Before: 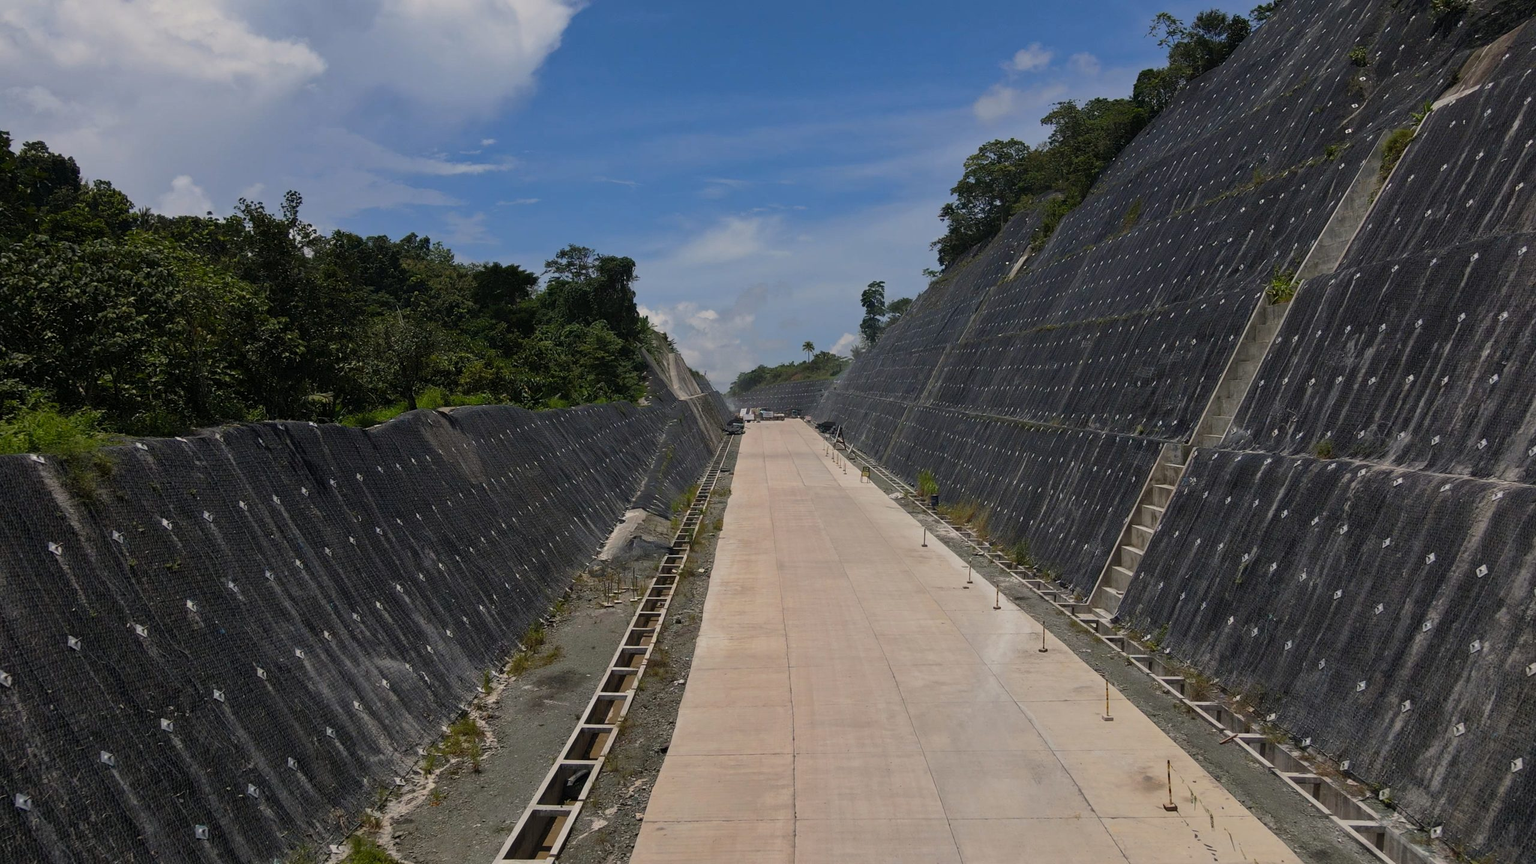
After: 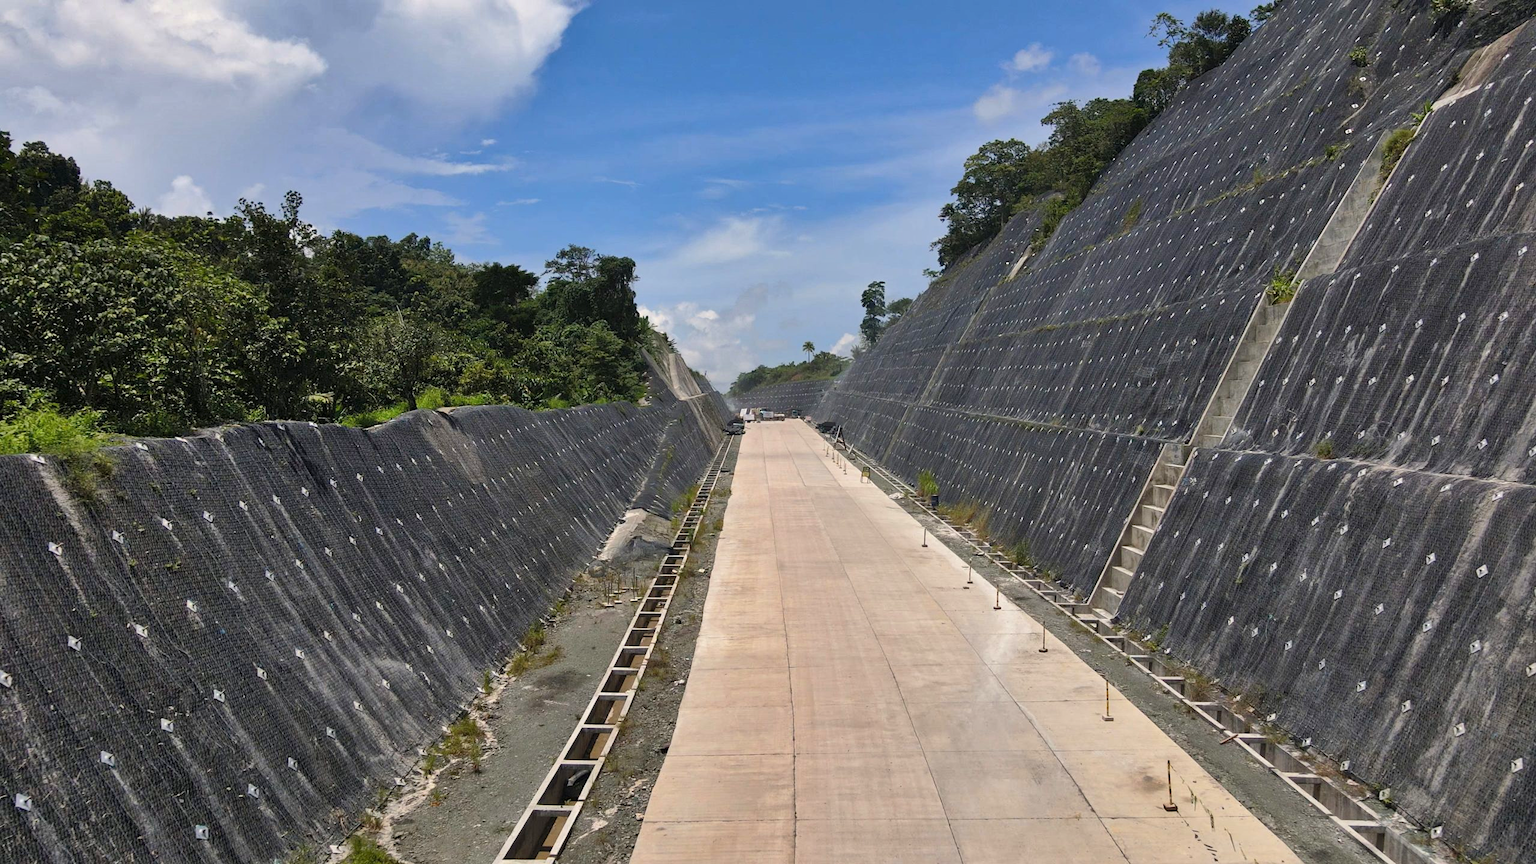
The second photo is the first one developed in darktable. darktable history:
exposure: black level correction 0, exposure 0.699 EV, compensate highlight preservation false
shadows and highlights: low approximation 0.01, soften with gaussian
